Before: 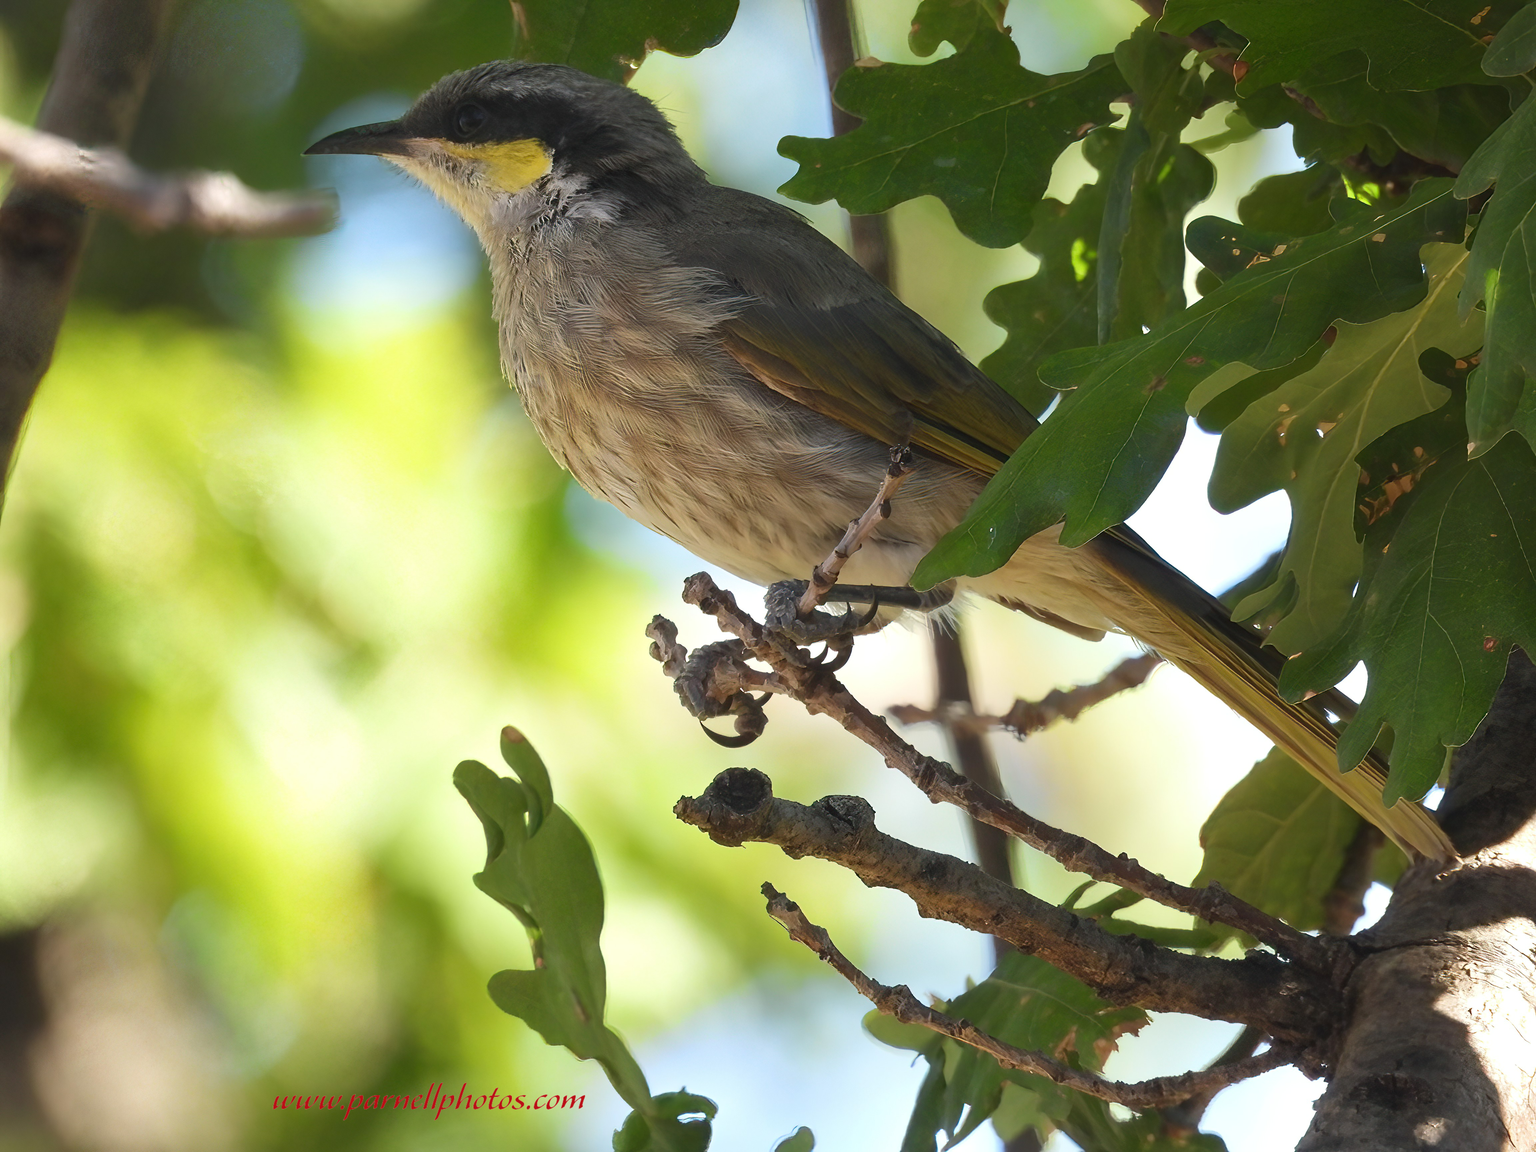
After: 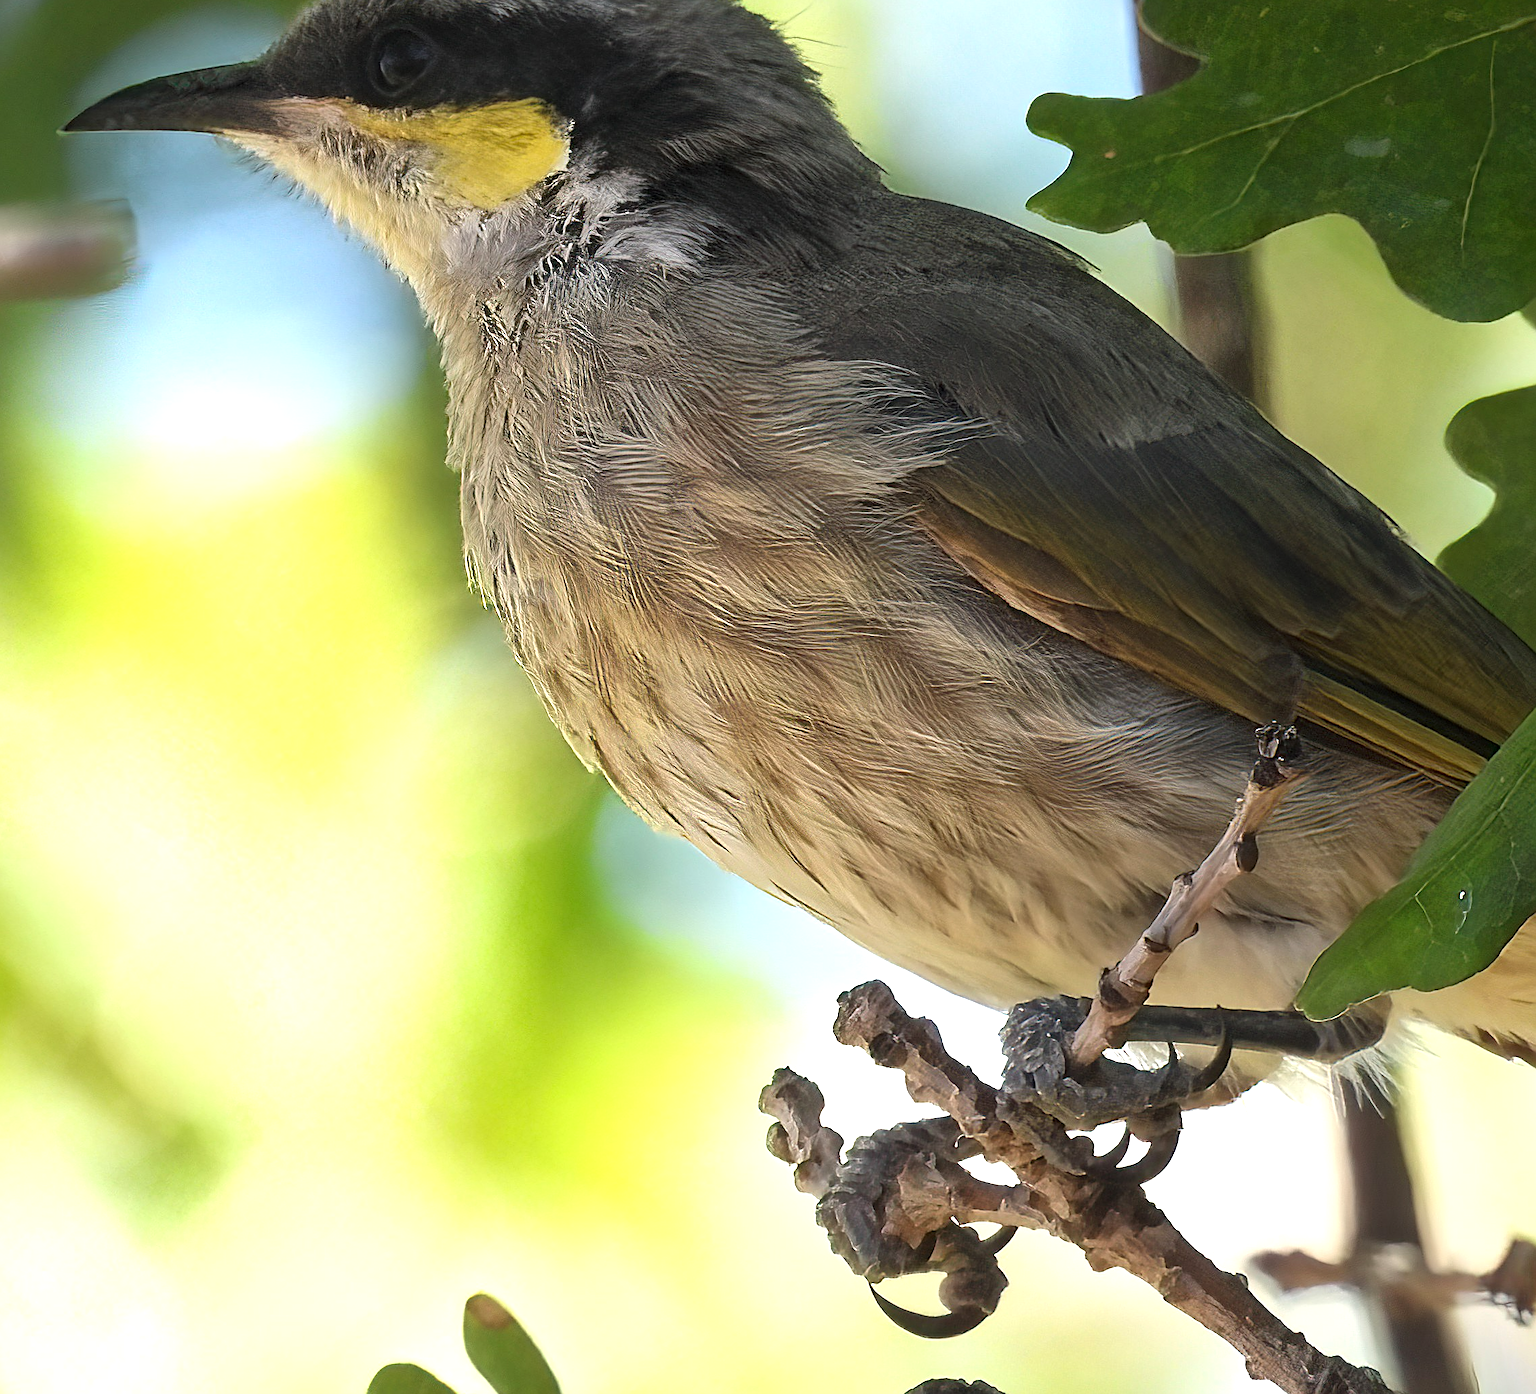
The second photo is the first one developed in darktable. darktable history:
local contrast: mode bilateral grid, contrast 30, coarseness 26, midtone range 0.2
sharpen: on, module defaults
crop: left 17.762%, top 7.832%, right 33.05%, bottom 32.667%
exposure: compensate highlight preservation false
tone equalizer: -8 EV -0.397 EV, -7 EV -0.425 EV, -6 EV -0.315 EV, -5 EV -0.26 EV, -3 EV 0.246 EV, -2 EV 0.349 EV, -1 EV 0.406 EV, +0 EV 0.445 EV
